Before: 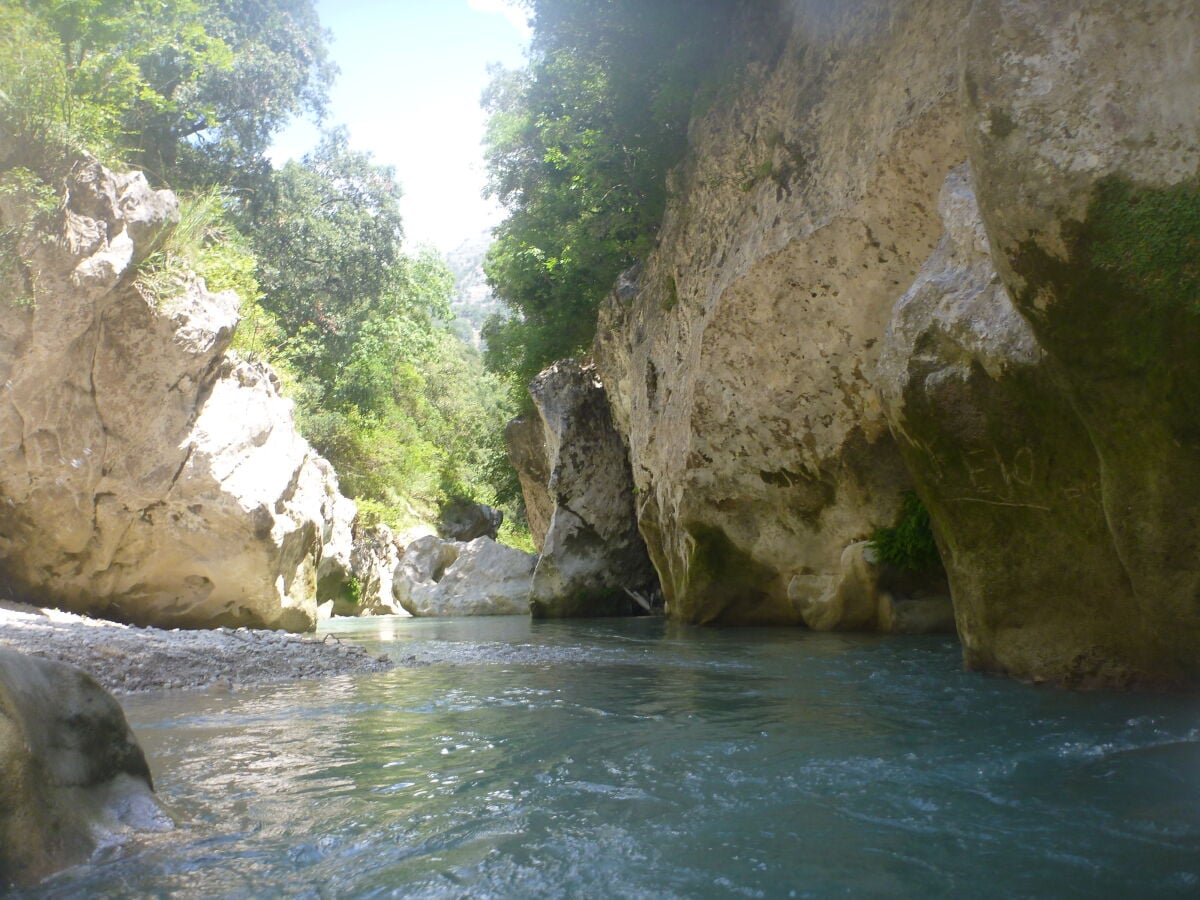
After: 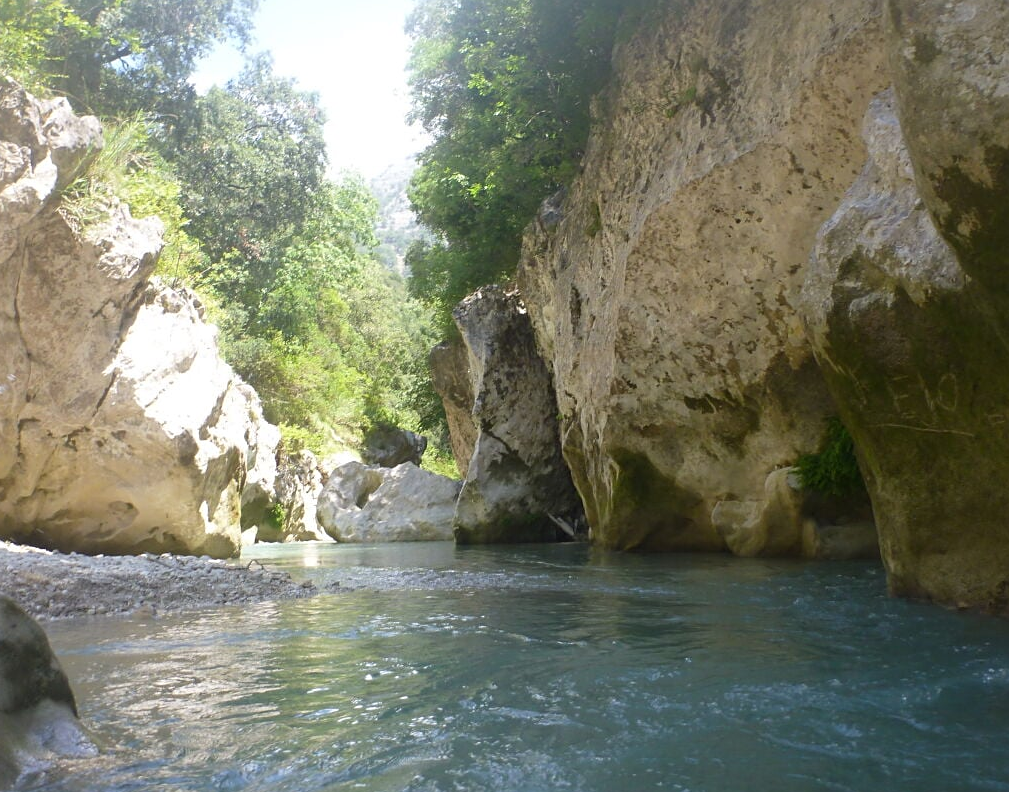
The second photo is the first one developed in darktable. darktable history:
crop: left 6.349%, top 8.25%, right 9.545%, bottom 3.7%
sharpen: amount 0.21
